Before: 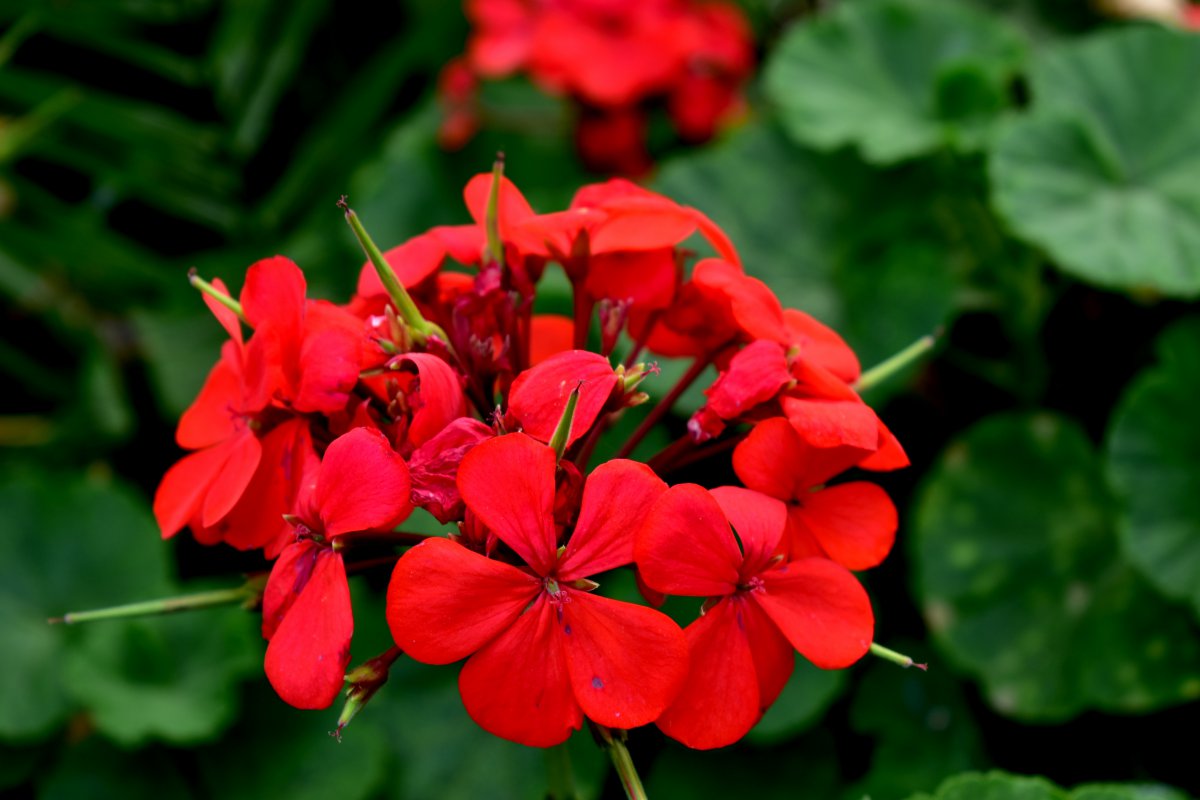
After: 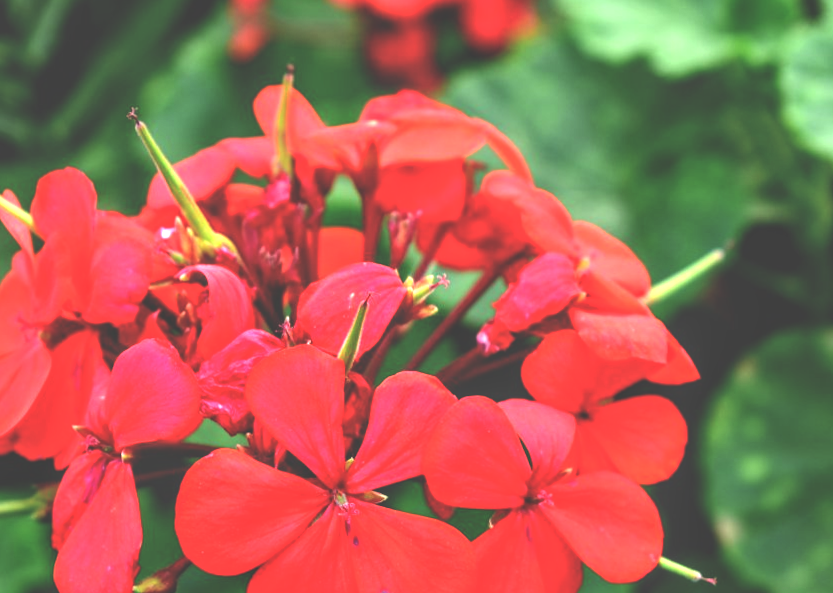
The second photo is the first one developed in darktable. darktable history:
exposure: black level correction -0.023, exposure 1.397 EV, compensate highlight preservation false
crop and rotate: left 17.046%, top 10.659%, right 12.989%, bottom 14.553%
rotate and perspective: rotation 0.192°, lens shift (horizontal) -0.015, crop left 0.005, crop right 0.996, crop top 0.006, crop bottom 0.99
local contrast: on, module defaults
